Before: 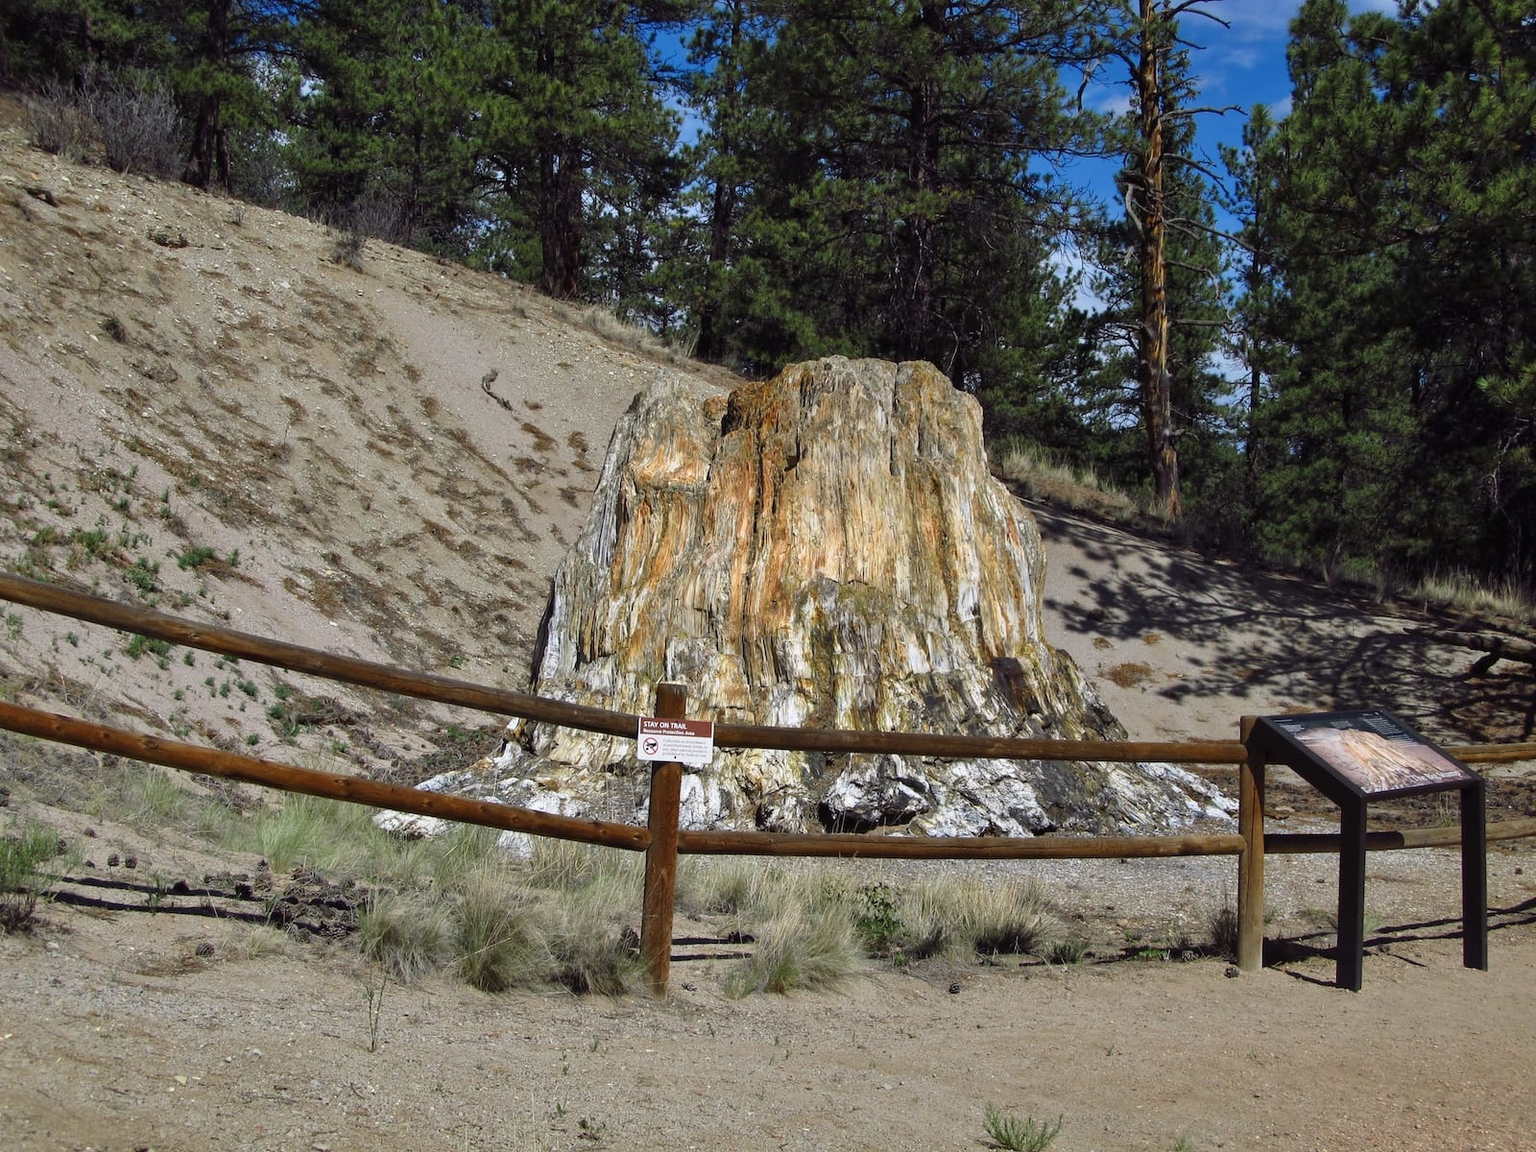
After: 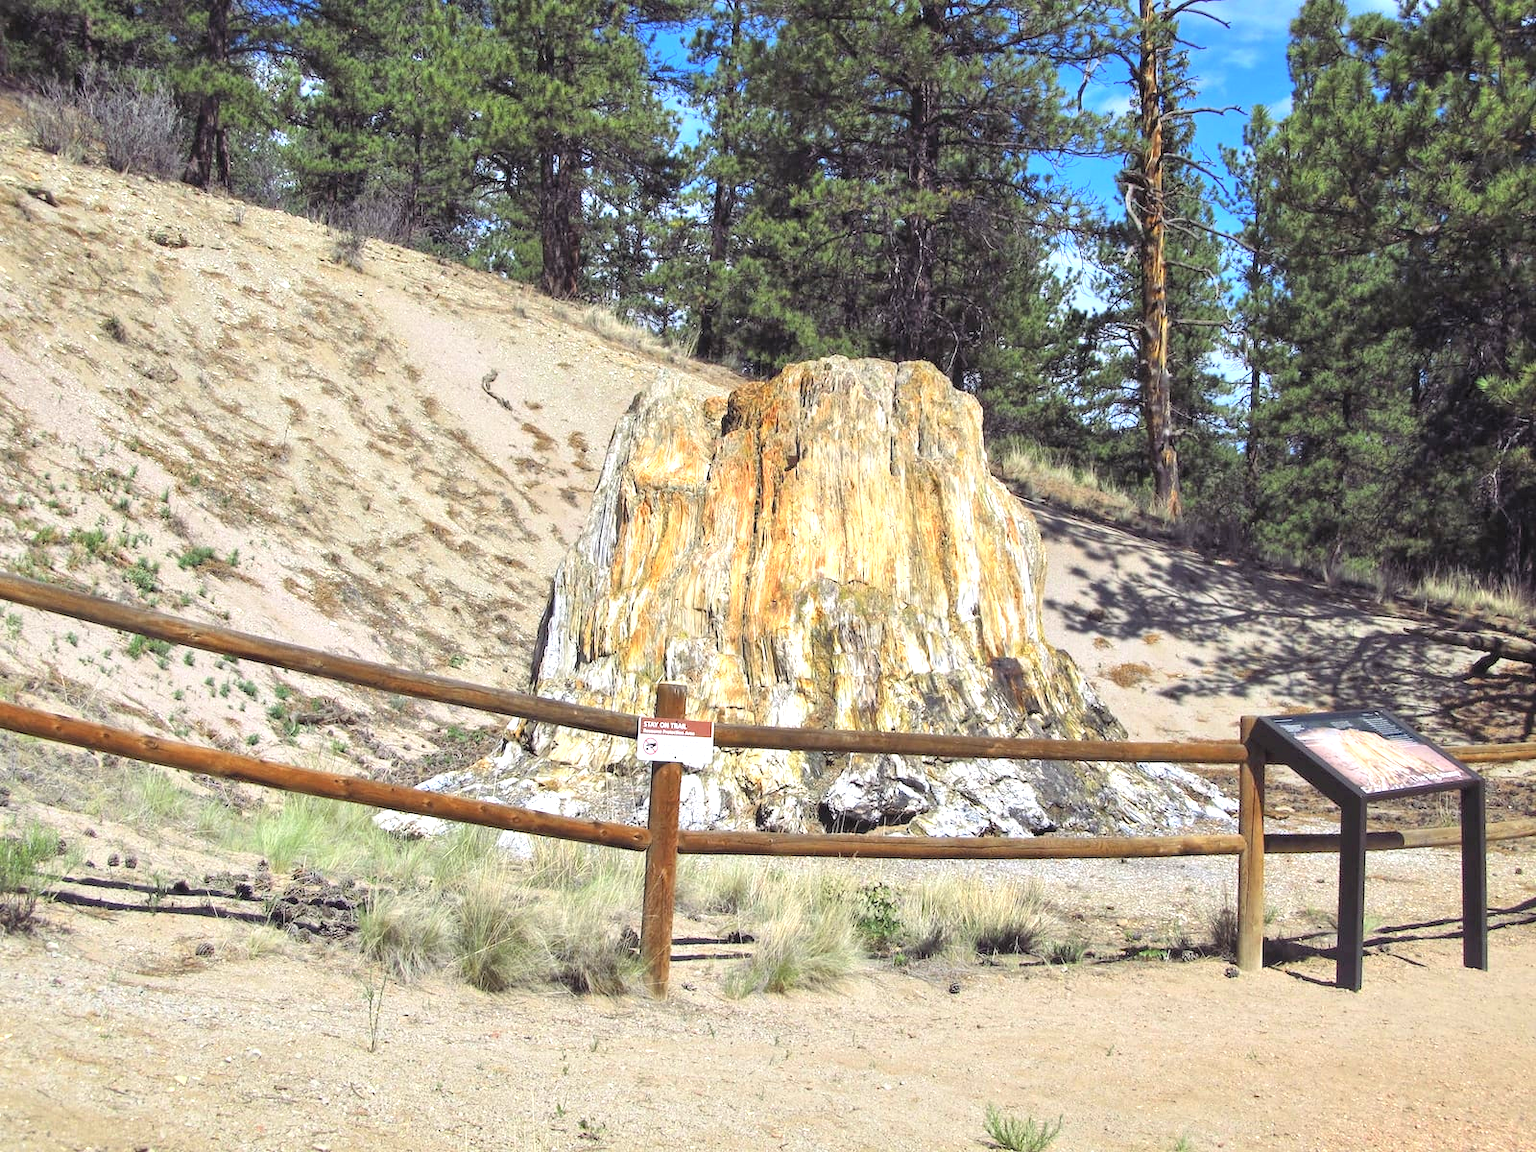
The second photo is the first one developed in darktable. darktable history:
contrast brightness saturation: contrast 0.104, brightness 0.315, saturation 0.14
local contrast: highlights 101%, shadows 99%, detail 119%, midtone range 0.2
base curve: curves: ch0 [(0, 0) (0.303, 0.277) (1, 1)], preserve colors none
exposure: black level correction 0, exposure 0.948 EV, compensate highlight preservation false
tone equalizer: on, module defaults
